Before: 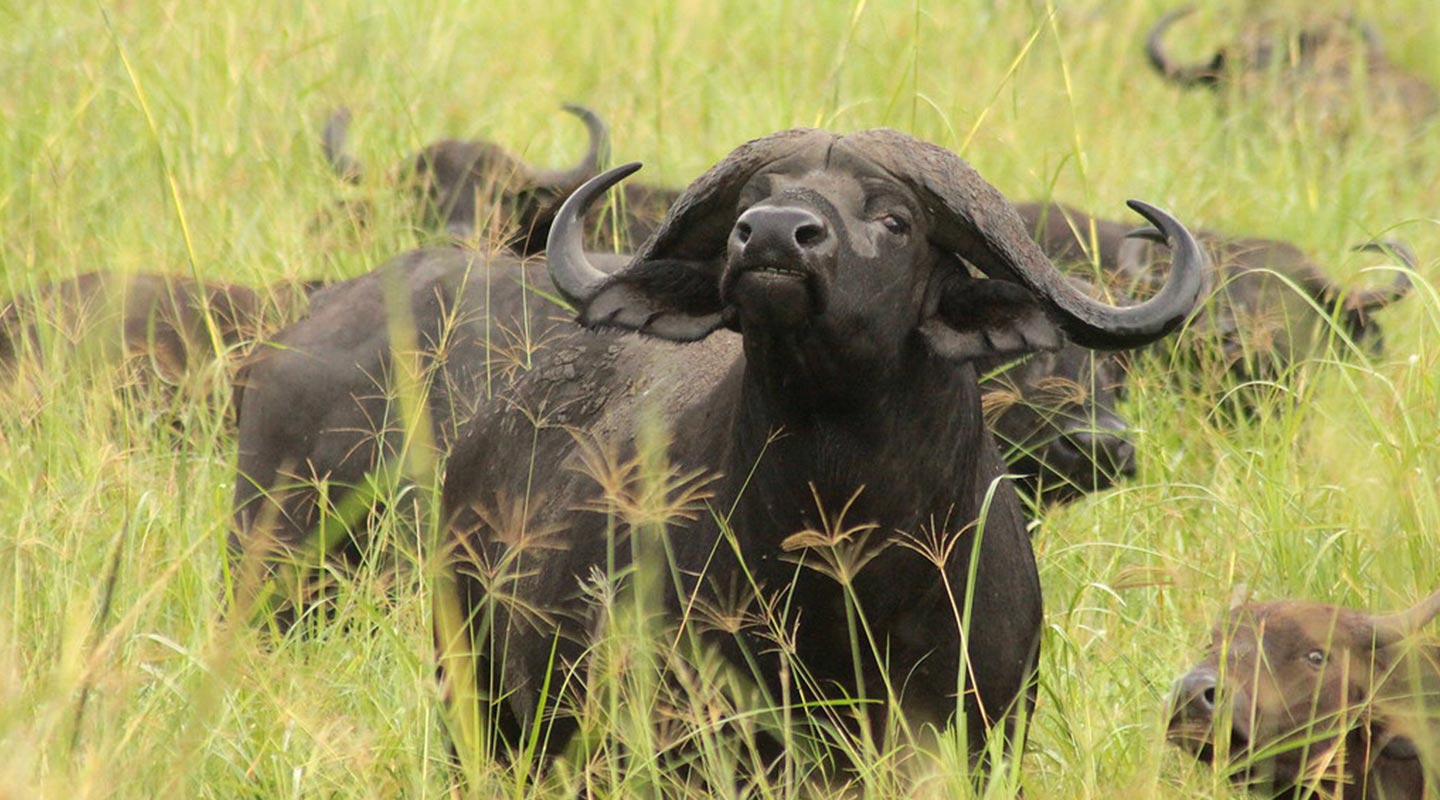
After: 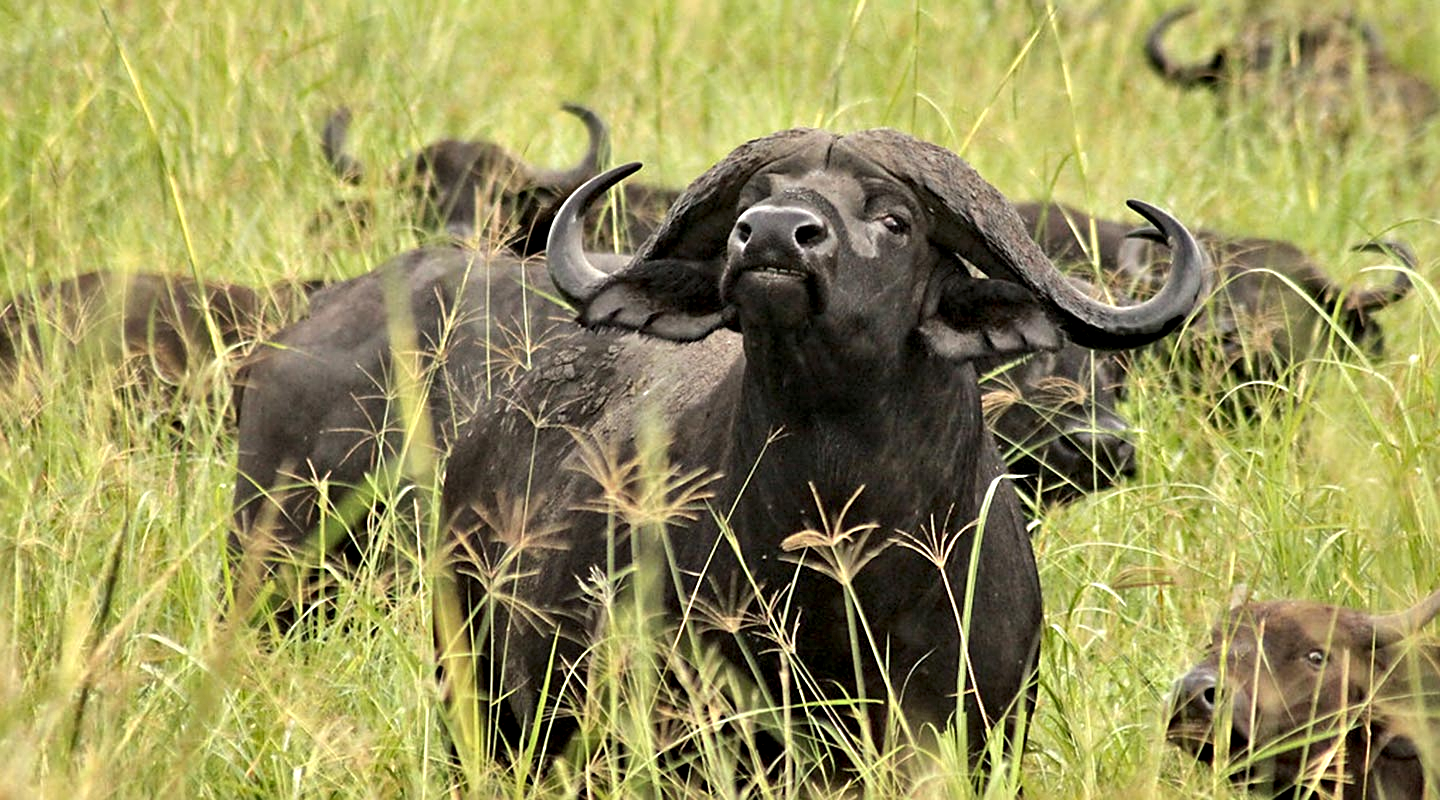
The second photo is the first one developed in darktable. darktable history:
sharpen: on, module defaults
shadows and highlights: shadows 47.31, highlights -42.36, soften with gaussian
contrast equalizer: octaves 7, y [[0.511, 0.558, 0.631, 0.632, 0.559, 0.512], [0.5 ×6], [0.507, 0.559, 0.627, 0.644, 0.647, 0.647], [0 ×6], [0 ×6]]
